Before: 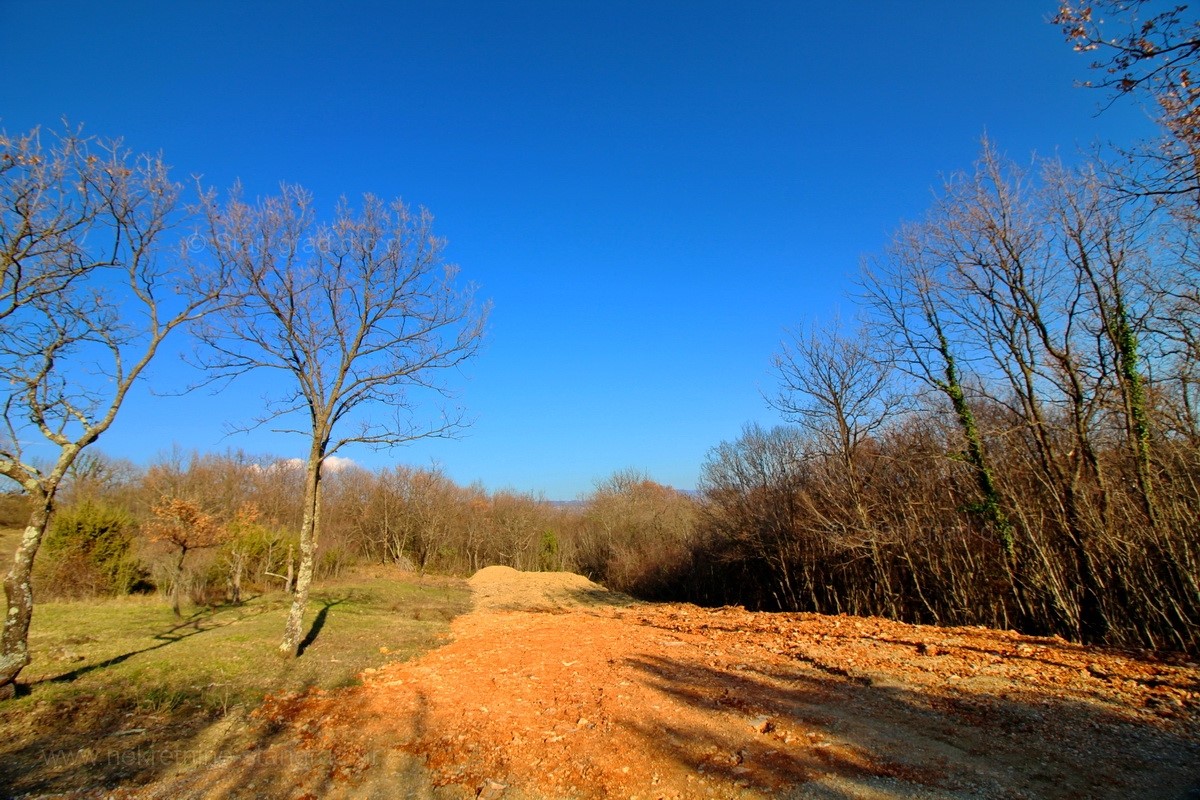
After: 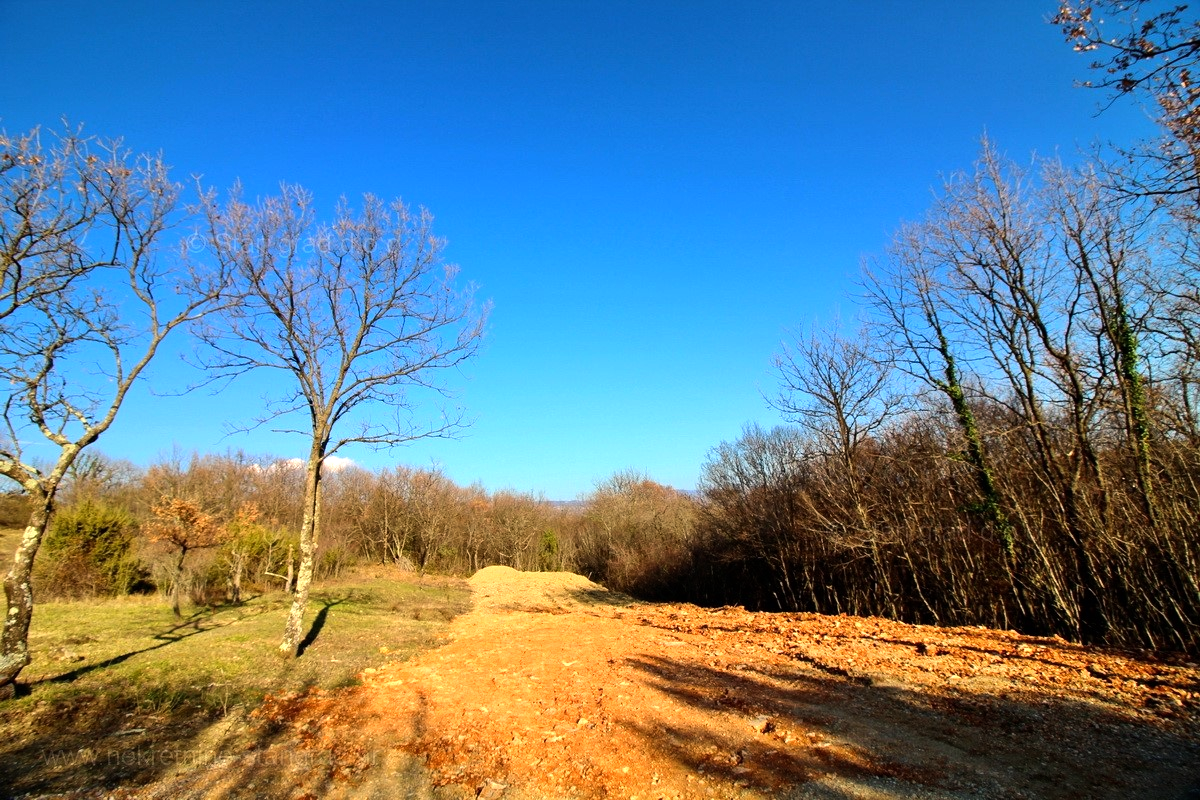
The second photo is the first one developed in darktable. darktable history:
white balance: red 1.009, blue 0.985
exposure: compensate highlight preservation false
tone equalizer: -8 EV -0.75 EV, -7 EV -0.7 EV, -6 EV -0.6 EV, -5 EV -0.4 EV, -3 EV 0.4 EV, -2 EV 0.6 EV, -1 EV 0.7 EV, +0 EV 0.75 EV, edges refinement/feathering 500, mask exposure compensation -1.57 EV, preserve details no
